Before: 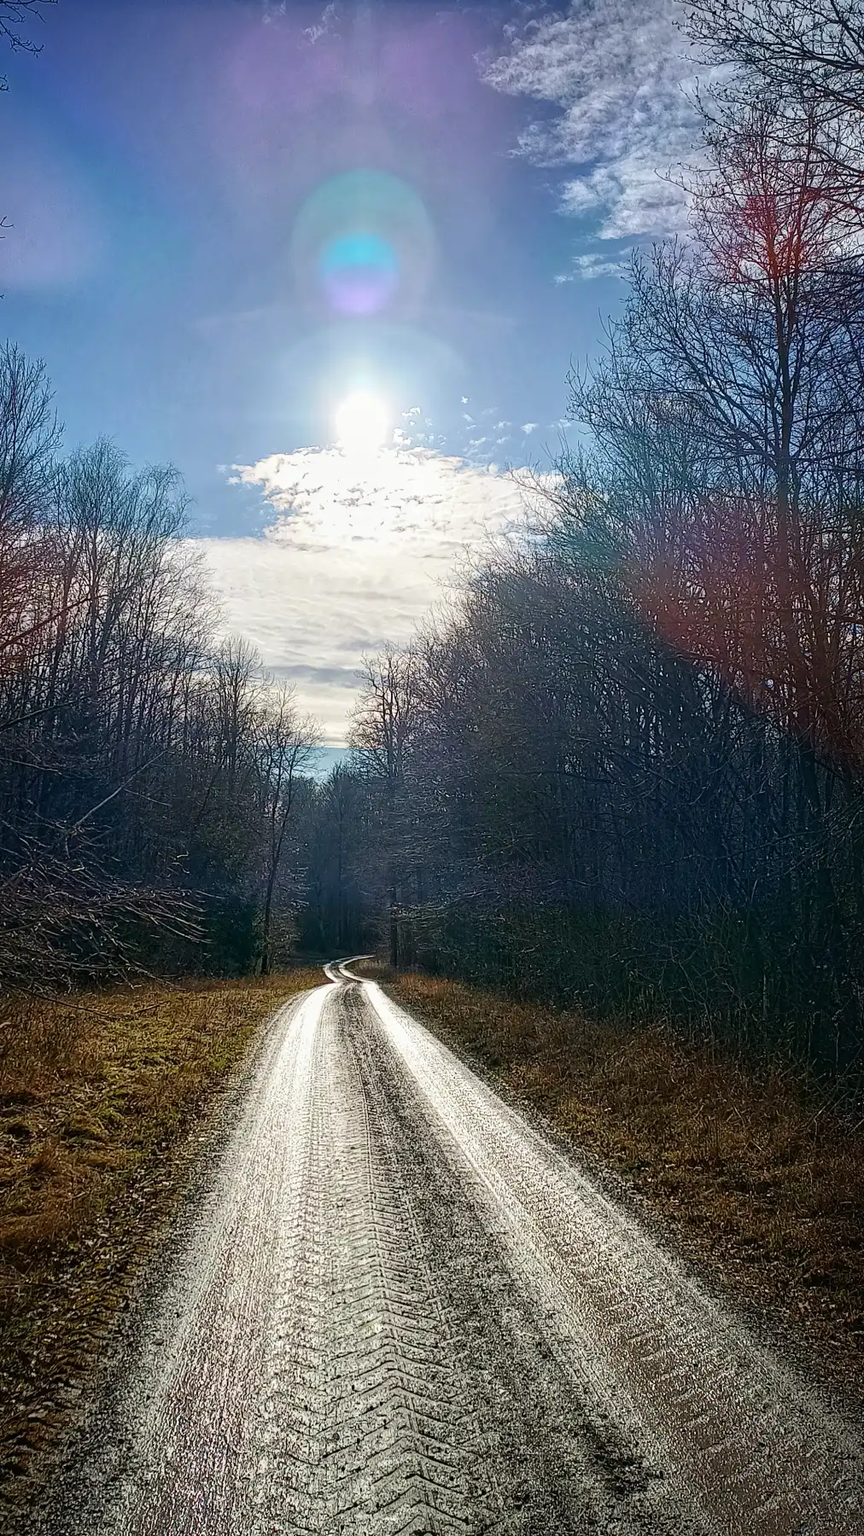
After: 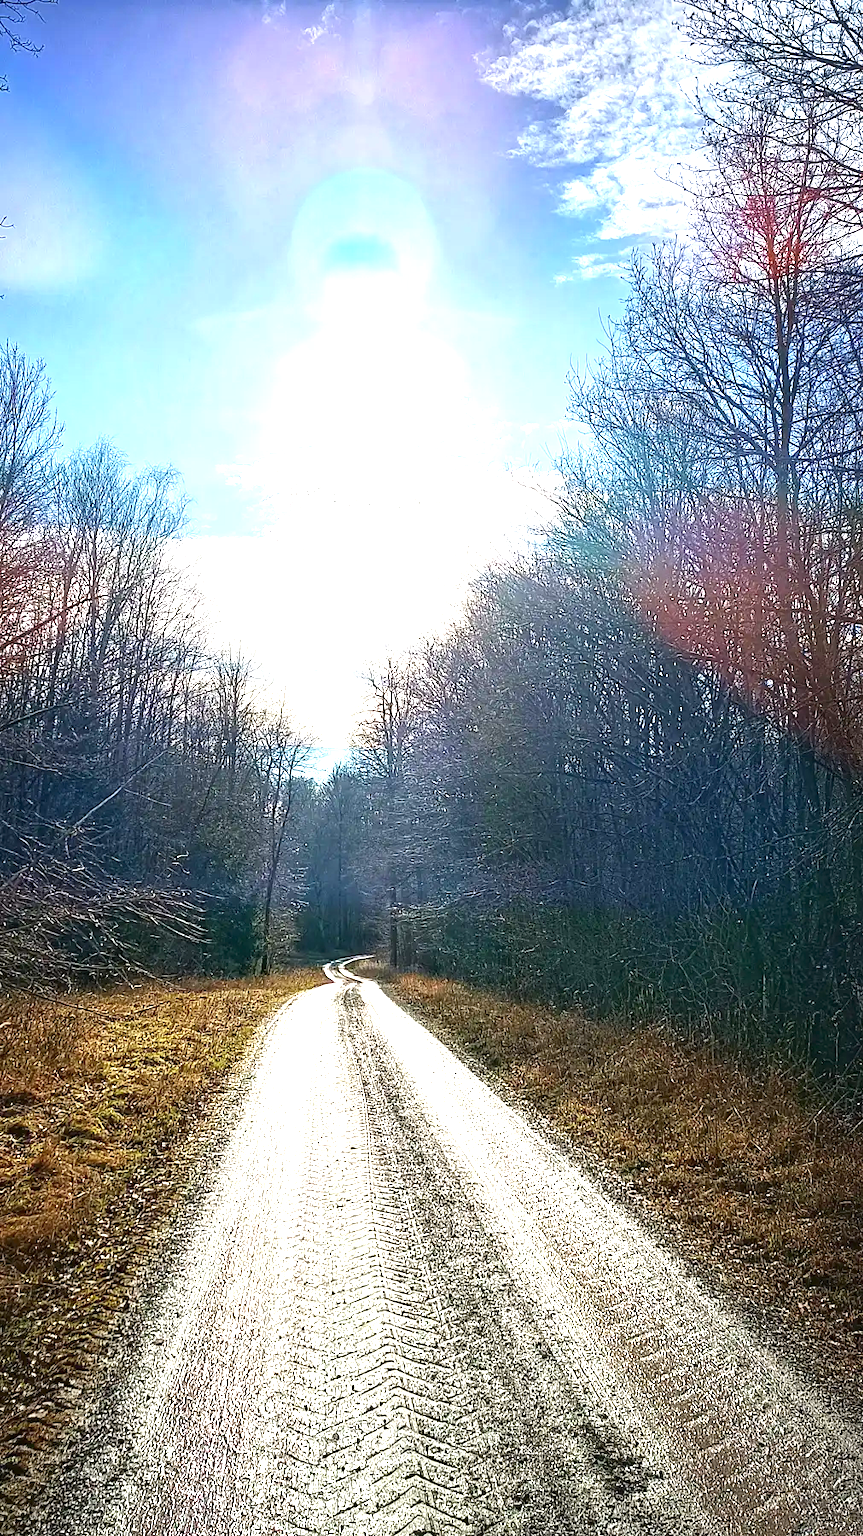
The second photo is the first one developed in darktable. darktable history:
exposure: black level correction 0, exposure 1.583 EV, compensate highlight preservation false
